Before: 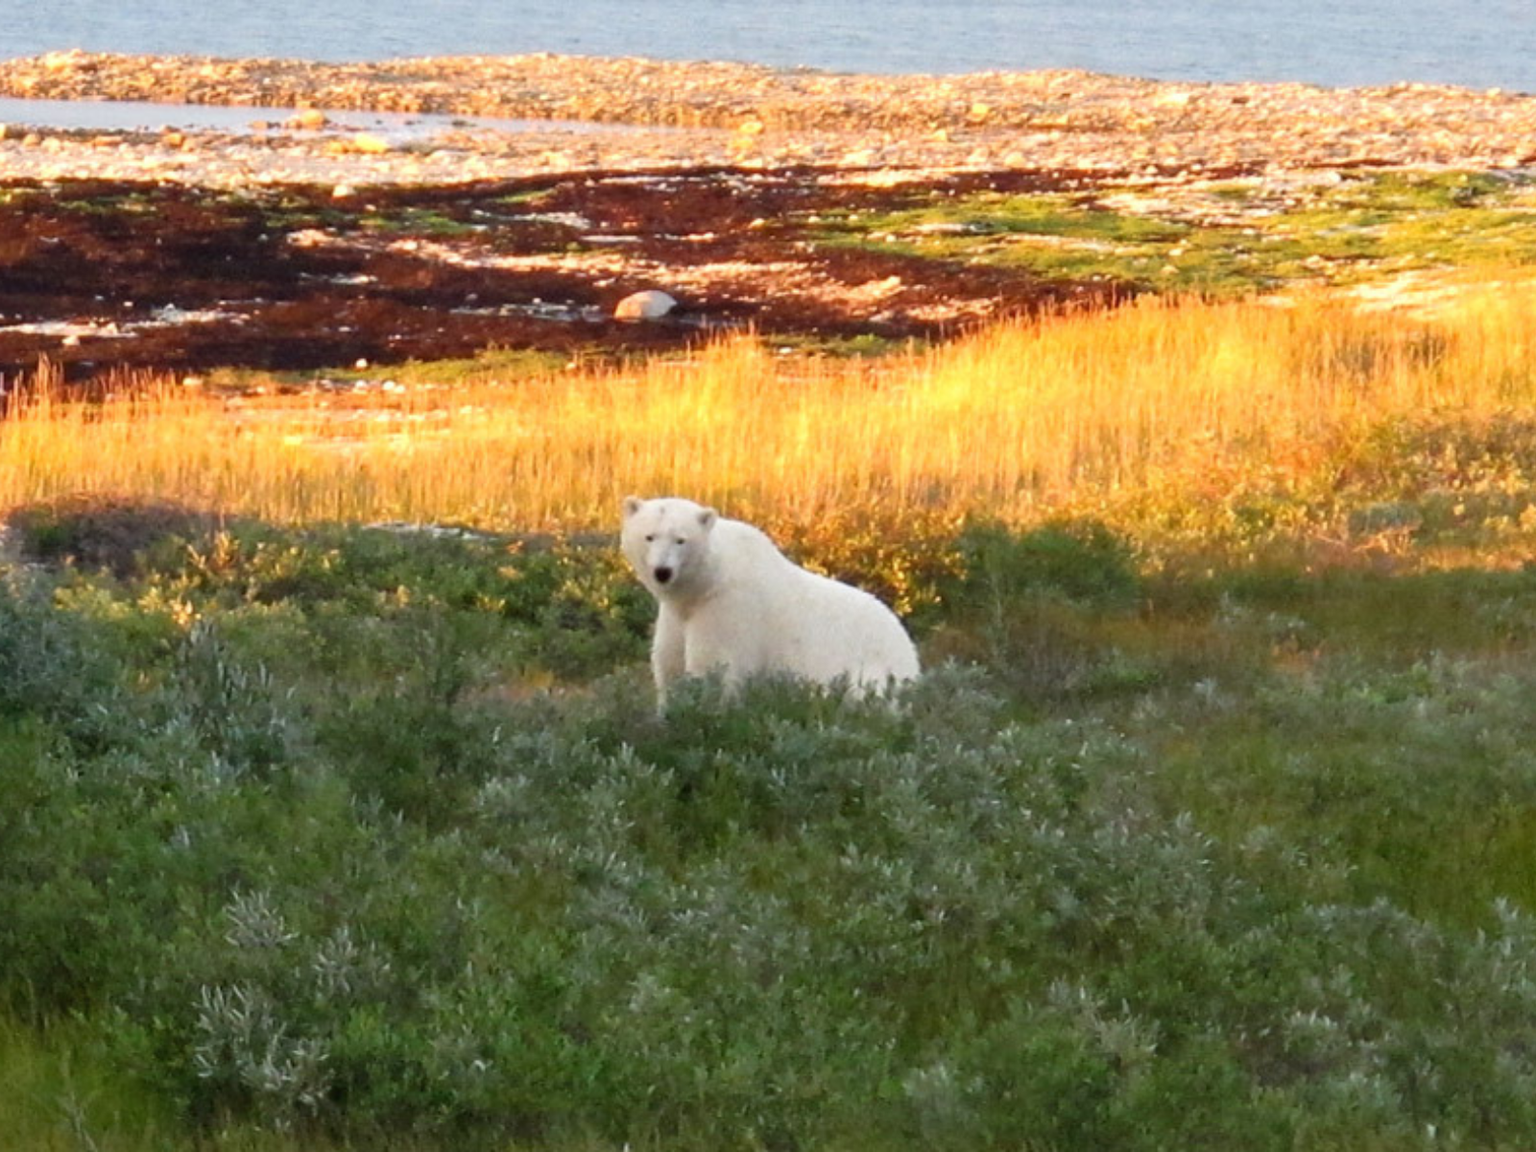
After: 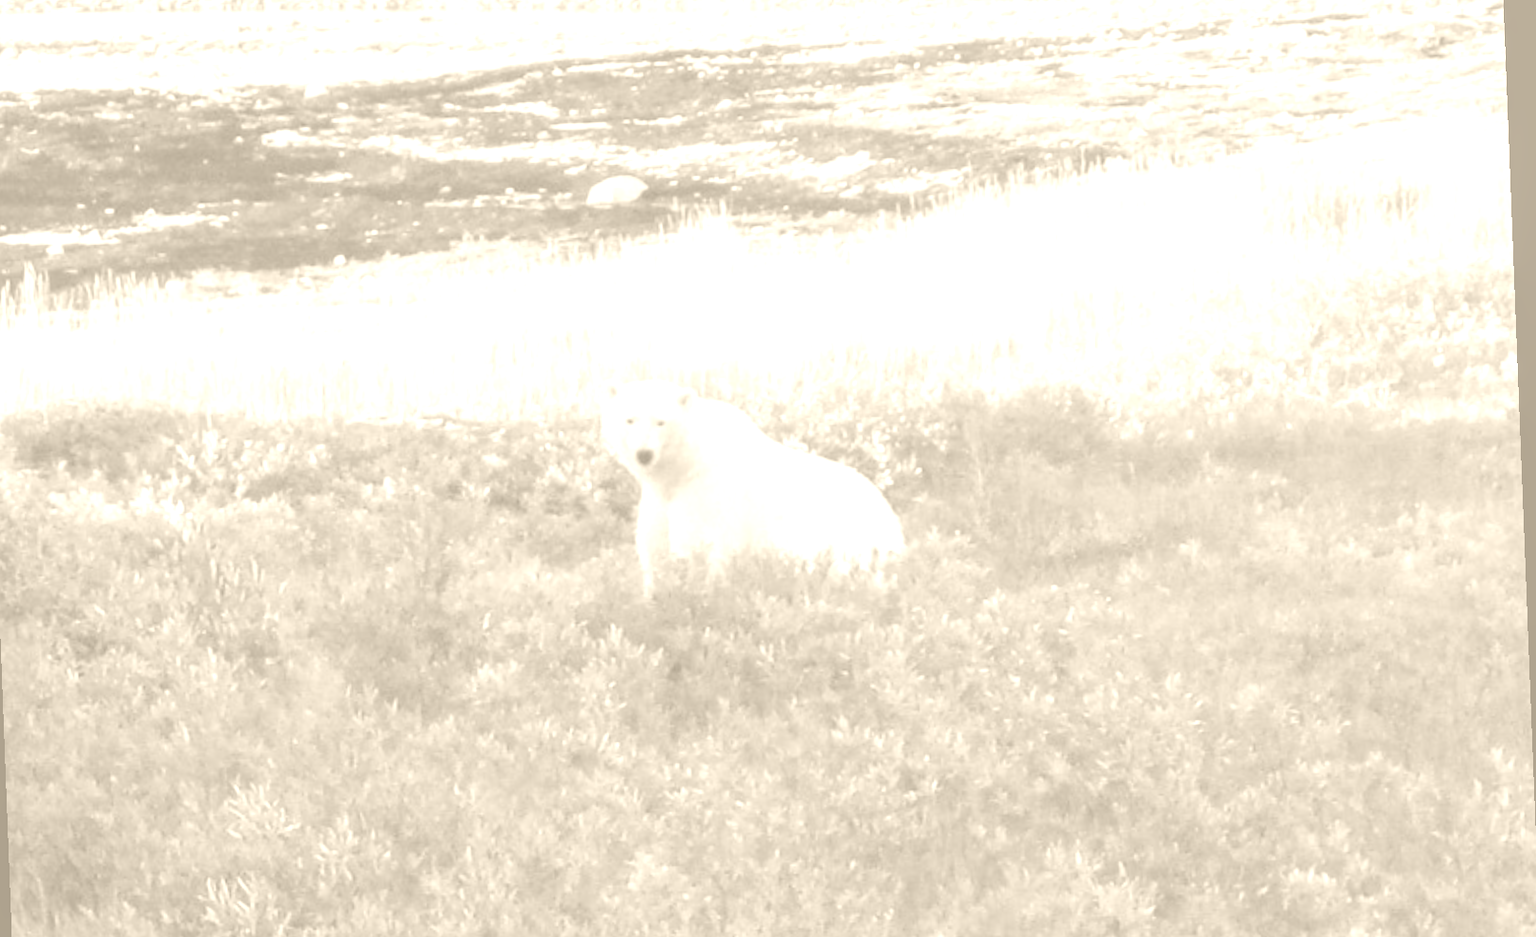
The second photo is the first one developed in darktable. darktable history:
shadows and highlights: shadows -20, white point adjustment -2, highlights -35
exposure: black level correction 0, exposure 0.5 EV, compensate highlight preservation false
local contrast: on, module defaults
colorize: hue 36°, saturation 71%, lightness 80.79%
tone equalizer: on, module defaults
rotate and perspective: rotation -2.22°, lens shift (horizontal) -0.022, automatic cropping off
crop and rotate: left 1.814%, top 12.818%, right 0.25%, bottom 9.225%
